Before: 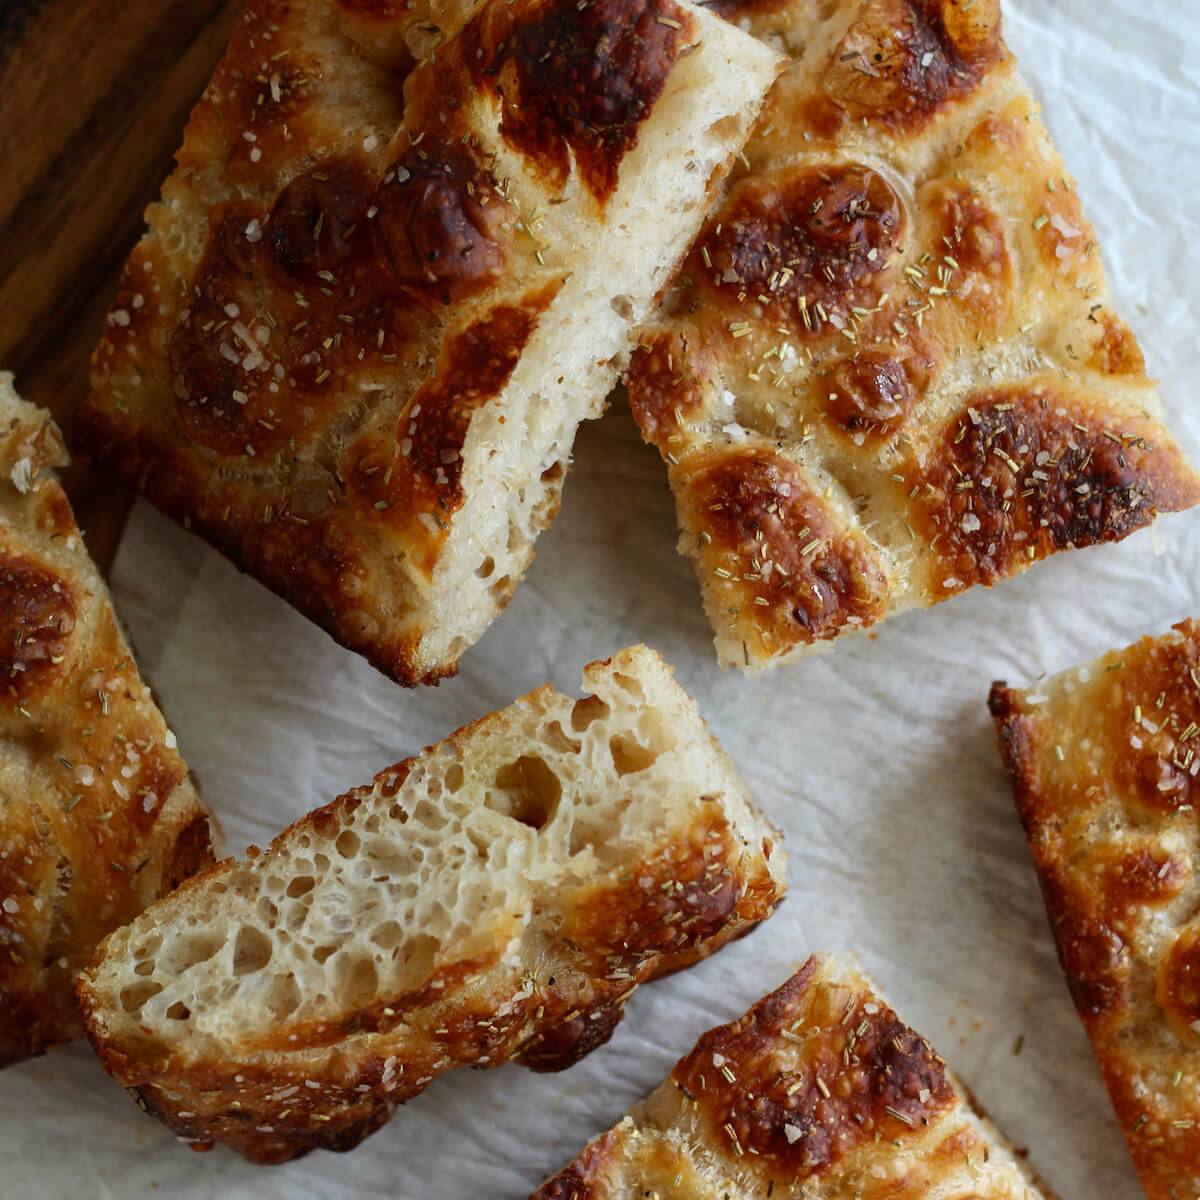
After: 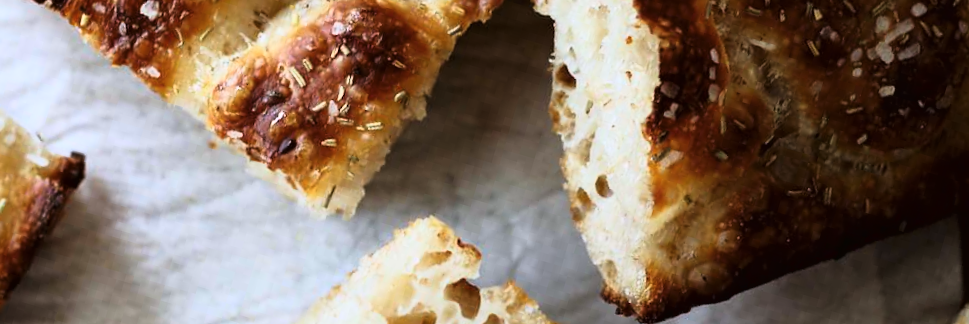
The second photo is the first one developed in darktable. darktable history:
crop and rotate: angle 16.12°, top 30.835%, bottom 35.653%
tone curve: curves: ch0 [(0.016, 0.011) (0.084, 0.026) (0.469, 0.508) (0.721, 0.862) (1, 1)], color space Lab, linked channels, preserve colors none
color calibration: illuminant as shot in camera, x 0.358, y 0.373, temperature 4628.91 K
